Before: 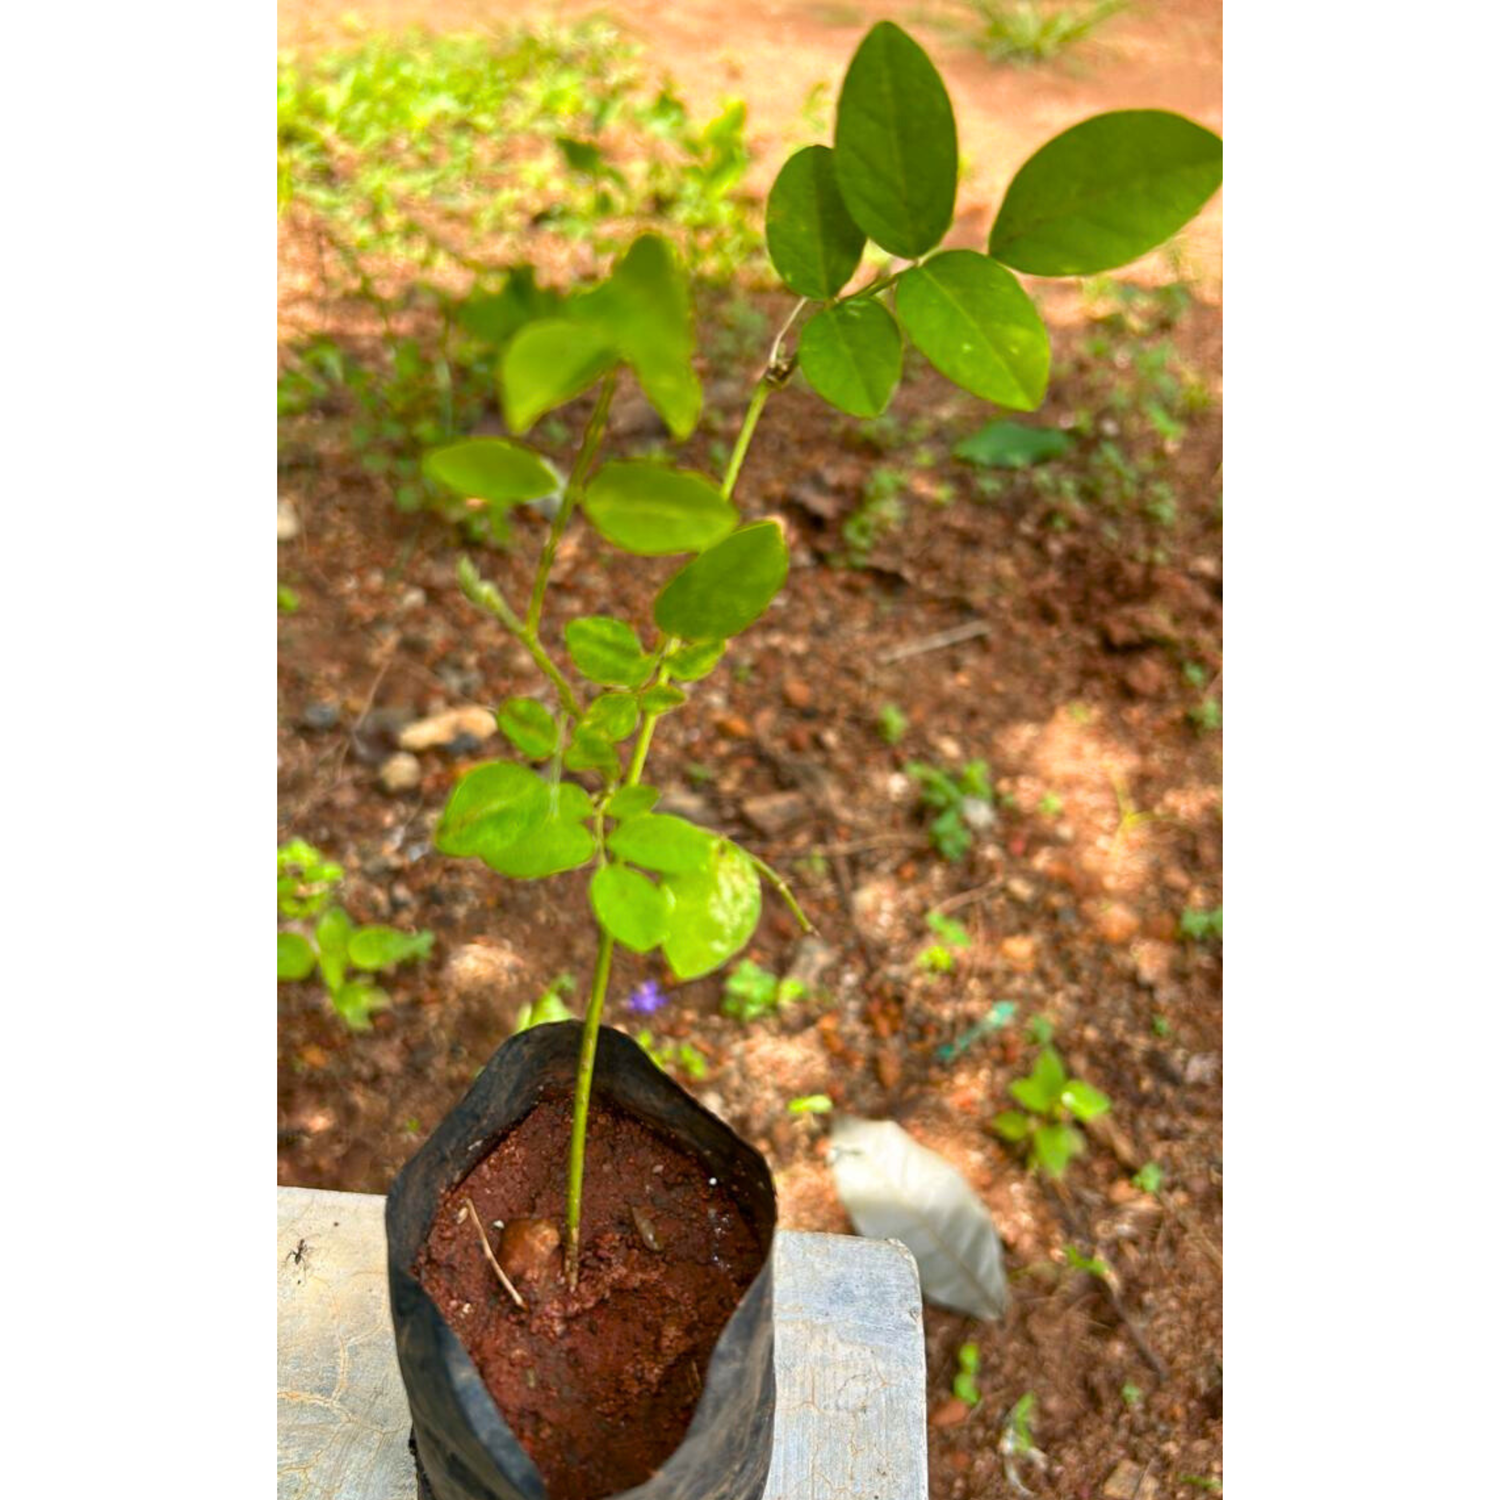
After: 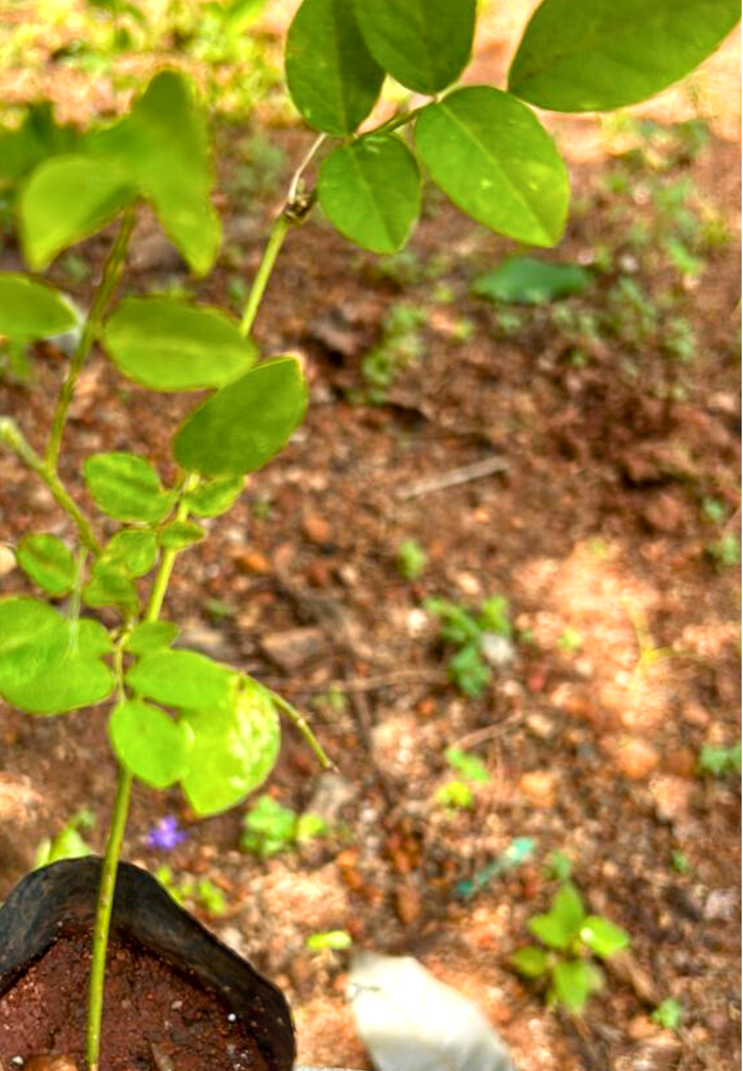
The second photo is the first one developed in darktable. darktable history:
local contrast: on, module defaults
crop: left 32.075%, top 10.976%, right 18.355%, bottom 17.596%
exposure: black level correction 0, exposure 0.2 EV, compensate exposure bias true, compensate highlight preservation false
base curve: curves: ch0 [(0, 0) (0.472, 0.508) (1, 1)]
